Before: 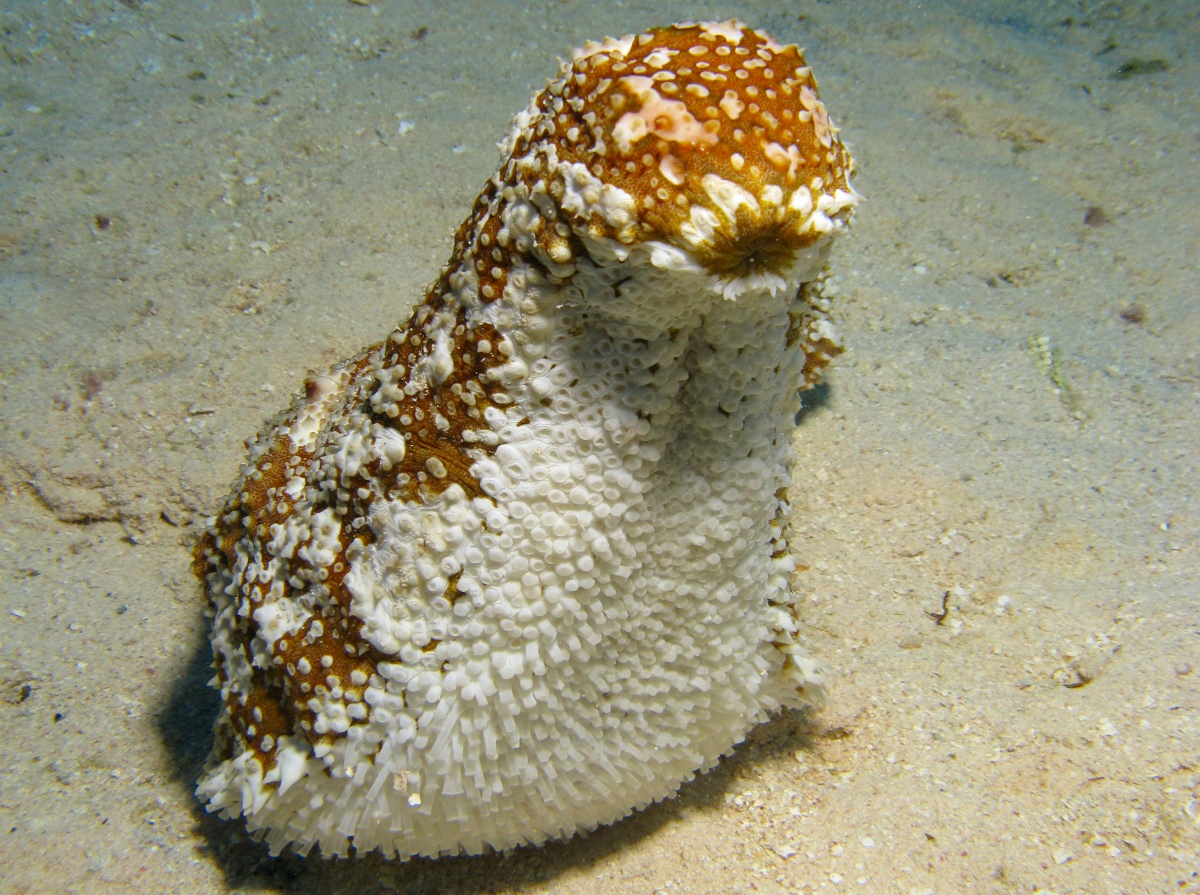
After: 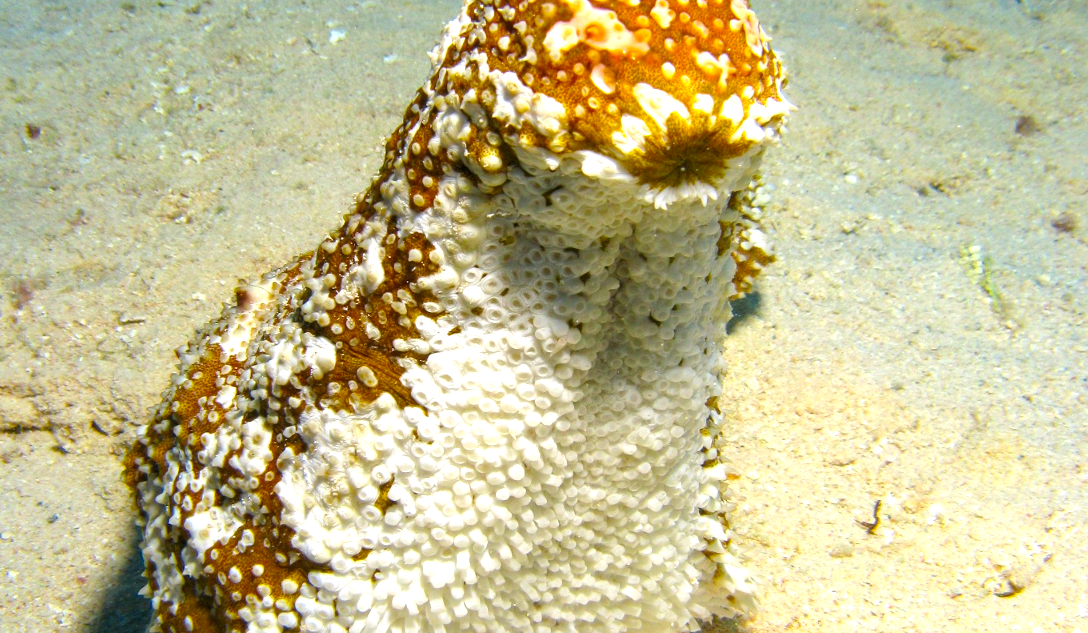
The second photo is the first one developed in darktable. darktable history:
exposure: black level correction 0, exposure 0.895 EV, compensate highlight preservation false
crop: left 5.791%, top 10.225%, right 3.507%, bottom 18.947%
color balance rgb: highlights gain › chroma 0.269%, highlights gain › hue 331.35°, perceptual saturation grading › global saturation 29.37%
local contrast: highlights 62%, shadows 103%, detail 107%, midtone range 0.535
tone equalizer: -8 EV -0.583 EV, edges refinement/feathering 500, mask exposure compensation -1.57 EV, preserve details no
